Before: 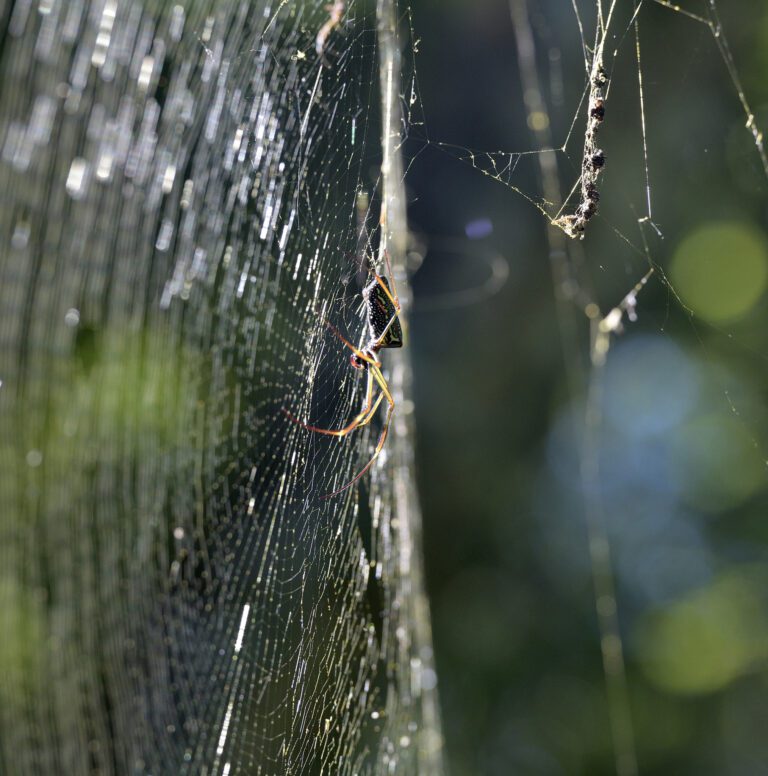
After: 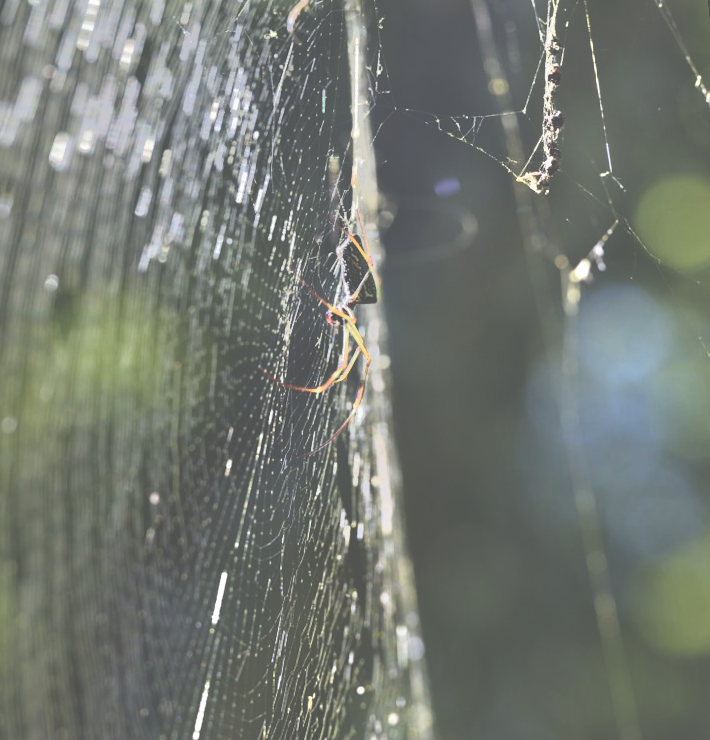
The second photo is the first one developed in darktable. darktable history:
exposure: black level correction -0.071, exposure 0.5 EV, compensate highlight preservation false
tone equalizer: -7 EV -0.63 EV, -6 EV 1 EV, -5 EV -0.45 EV, -4 EV 0.43 EV, -3 EV 0.41 EV, -2 EV 0.15 EV, -1 EV -0.15 EV, +0 EV -0.39 EV, smoothing diameter 25%, edges refinement/feathering 10, preserve details guided filter
rotate and perspective: rotation -1.68°, lens shift (vertical) -0.146, crop left 0.049, crop right 0.912, crop top 0.032, crop bottom 0.96
